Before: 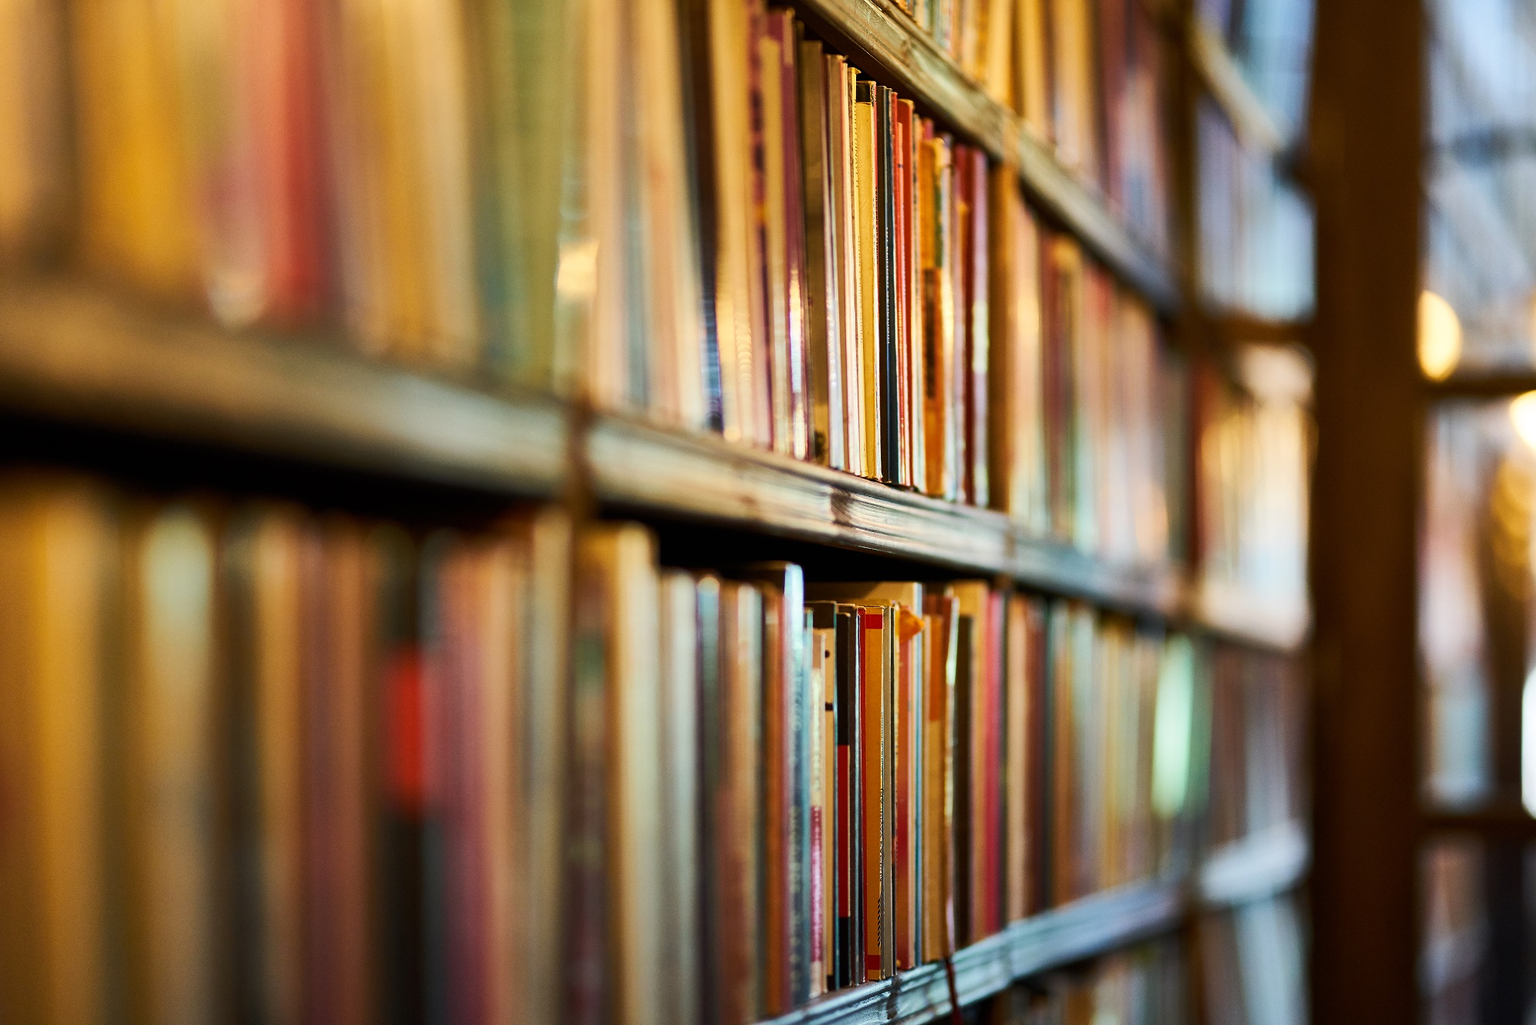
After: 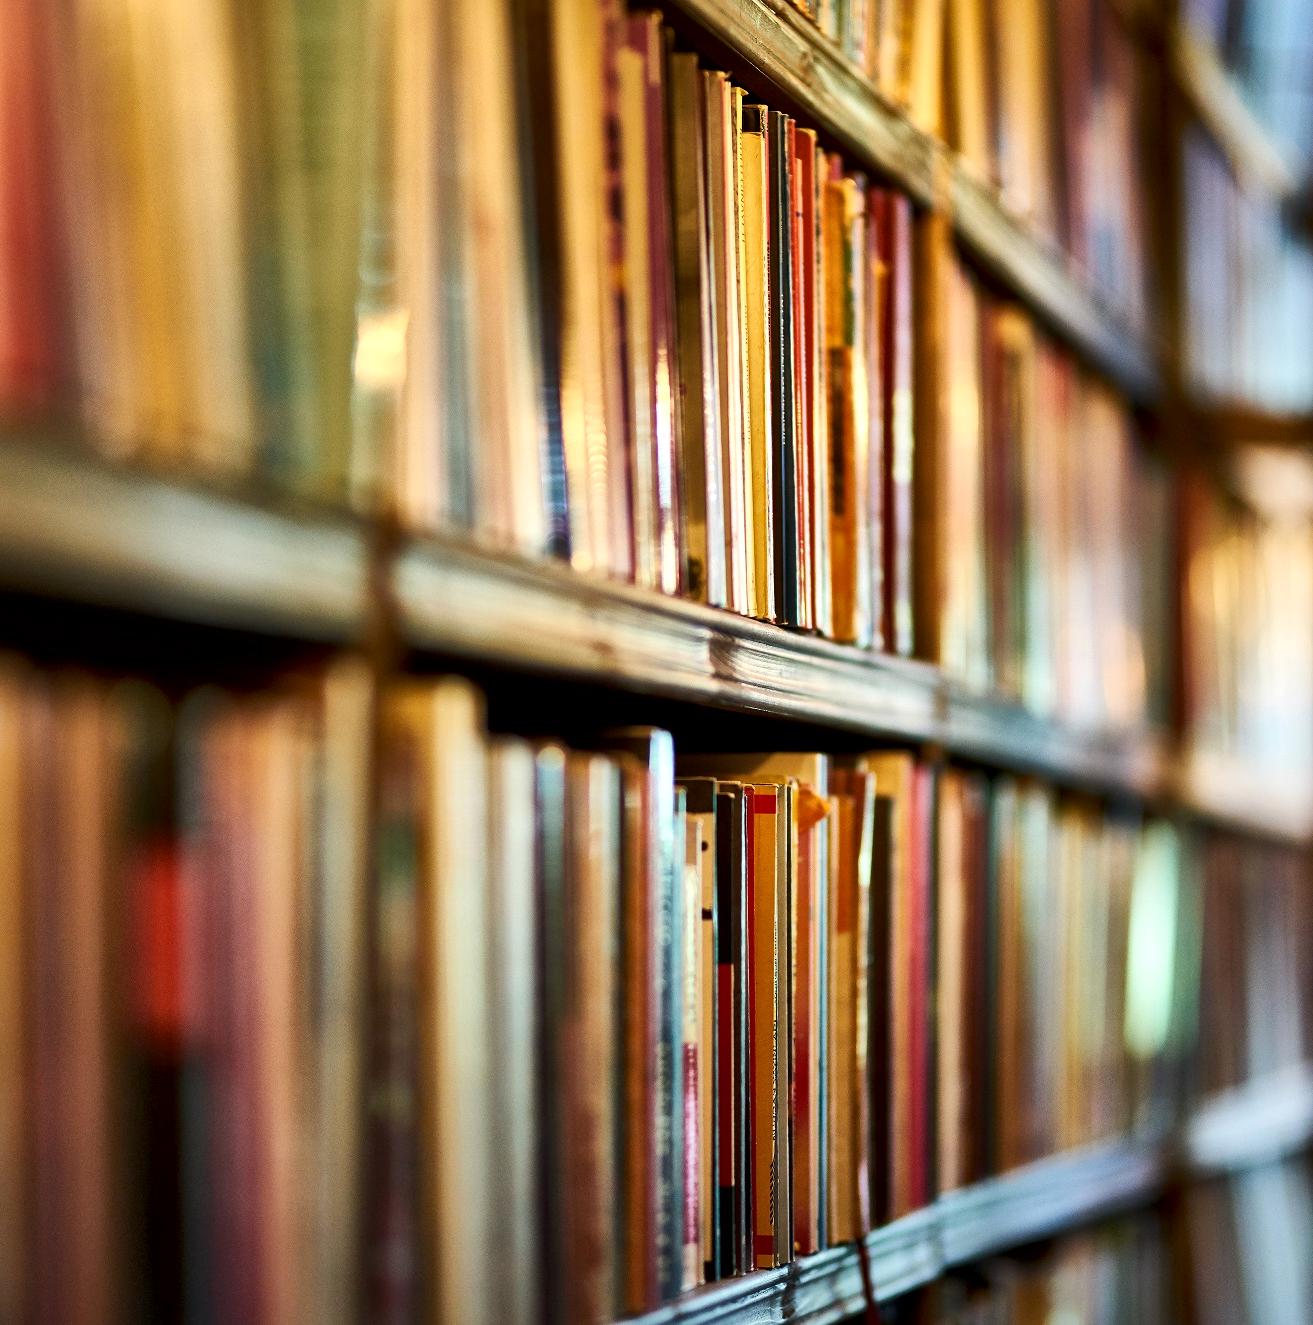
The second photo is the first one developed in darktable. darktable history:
local contrast: mode bilateral grid, contrast 20, coarseness 50, detail 171%, midtone range 0.2
crop and rotate: left 18.442%, right 15.508%
levels: levels [0, 0.492, 0.984]
